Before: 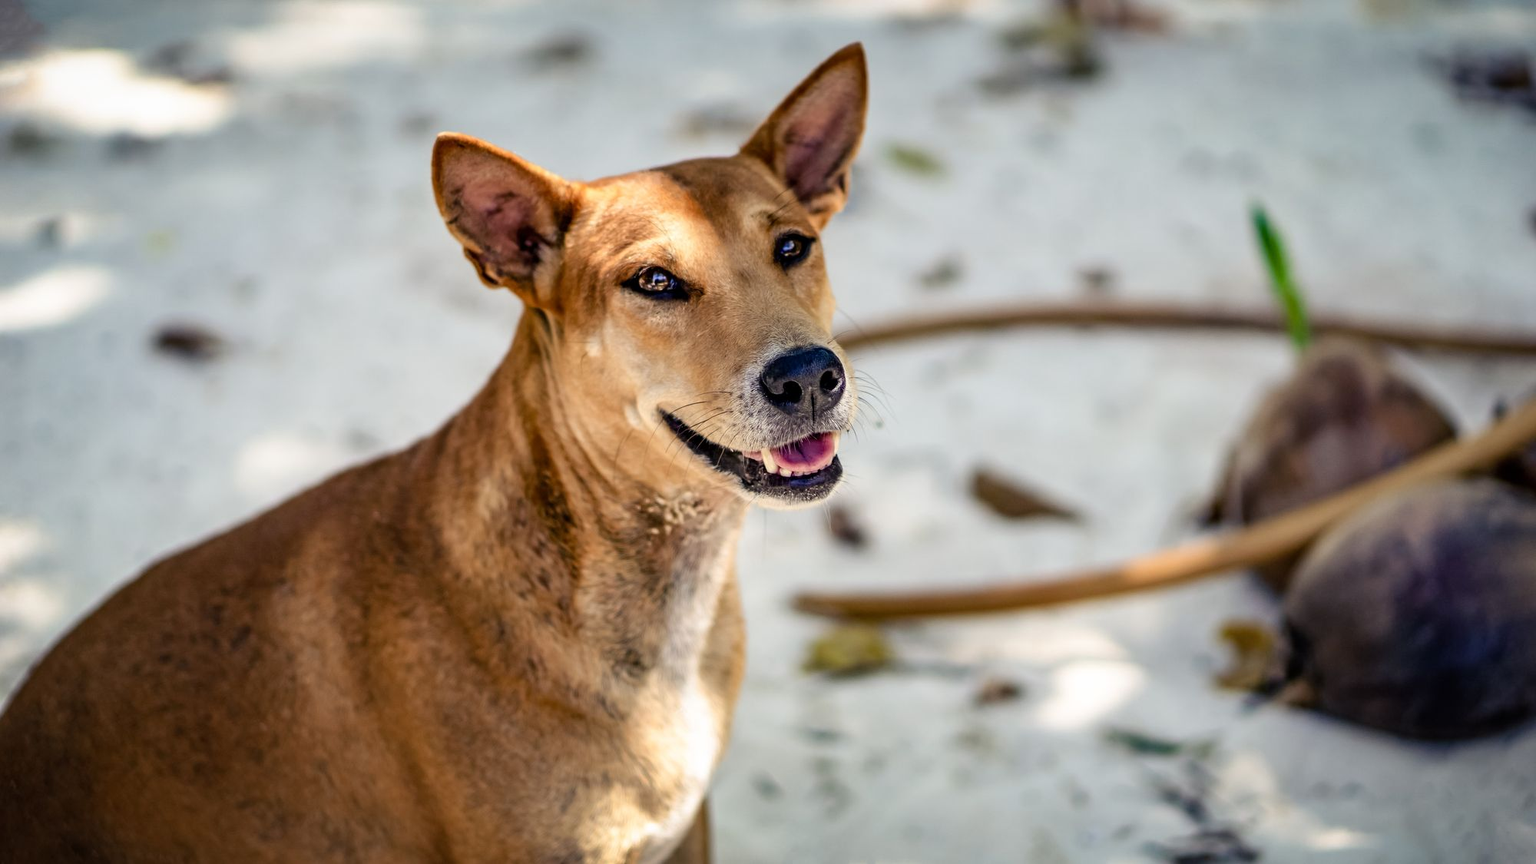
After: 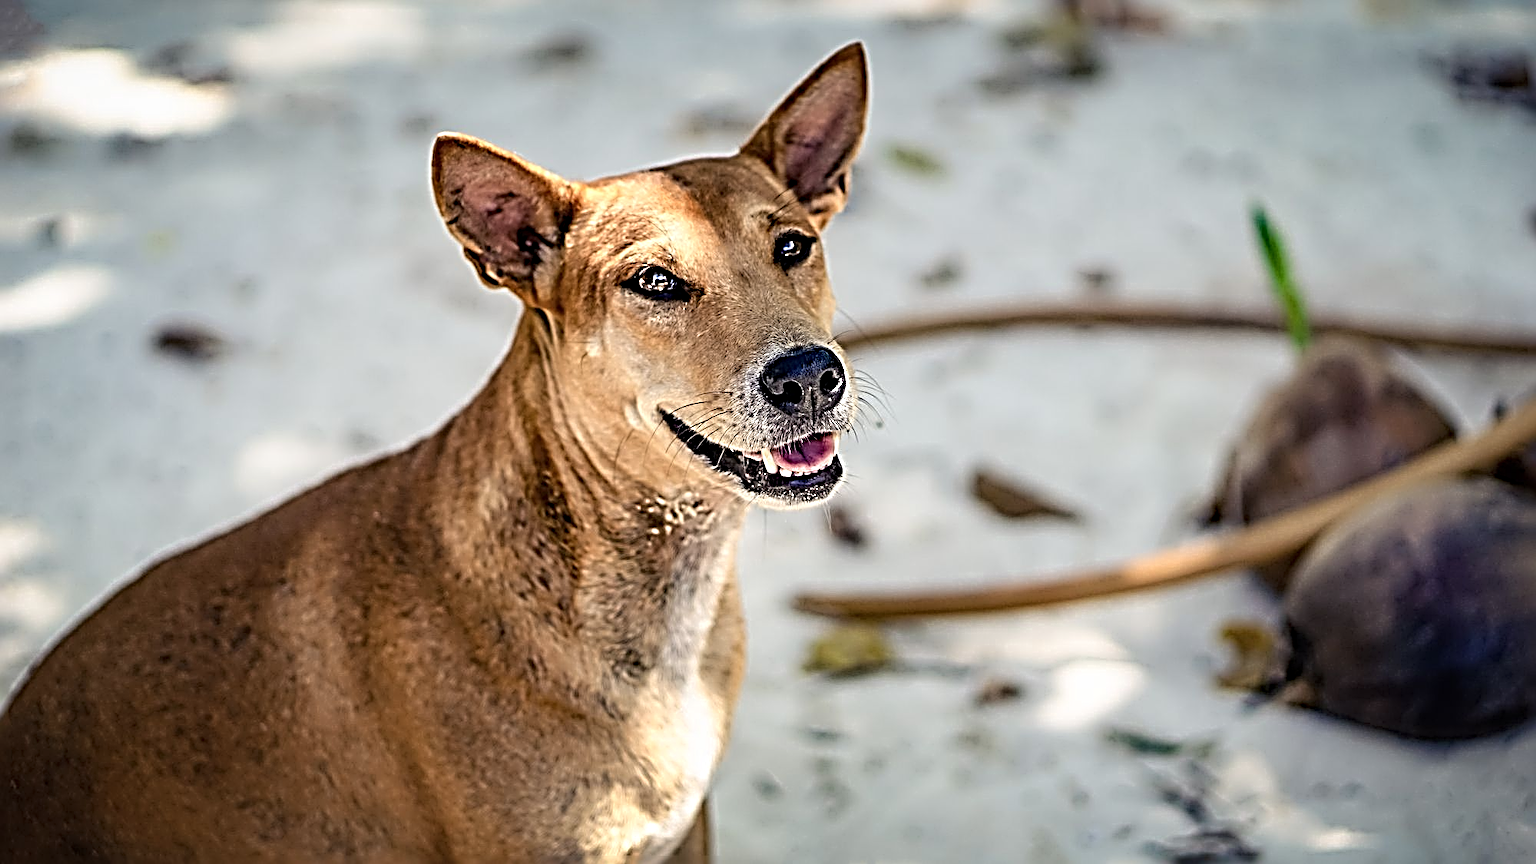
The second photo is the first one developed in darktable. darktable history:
color zones: curves: ch0 [(0, 0.558) (0.143, 0.559) (0.286, 0.529) (0.429, 0.505) (0.571, 0.5) (0.714, 0.5) (0.857, 0.5) (1, 0.558)]; ch1 [(0, 0.469) (0.01, 0.469) (0.12, 0.446) (0.248, 0.469) (0.5, 0.5) (0.748, 0.5) (0.99, 0.469) (1, 0.469)]
sharpen: radius 4.037, amount 1.984
